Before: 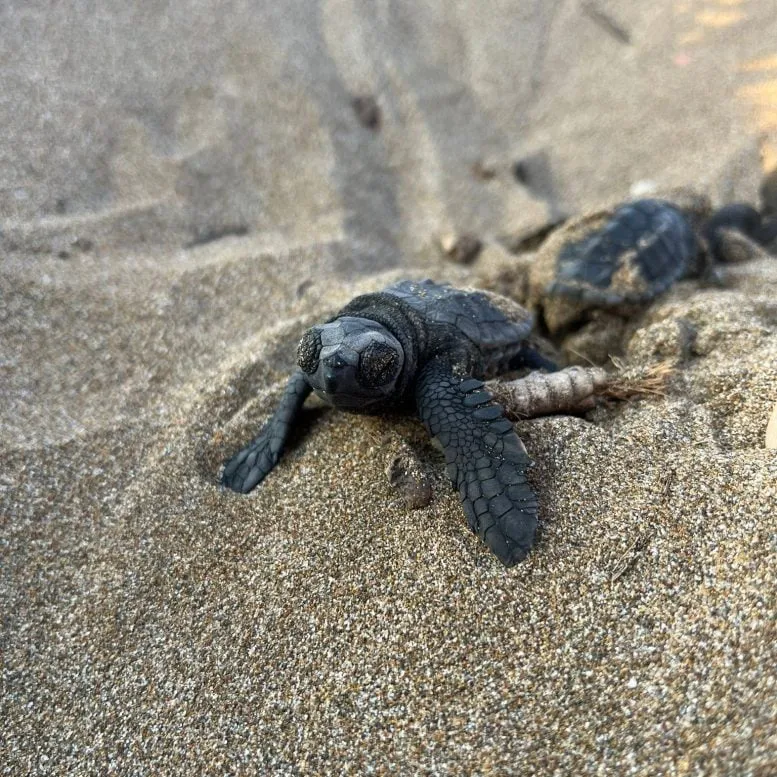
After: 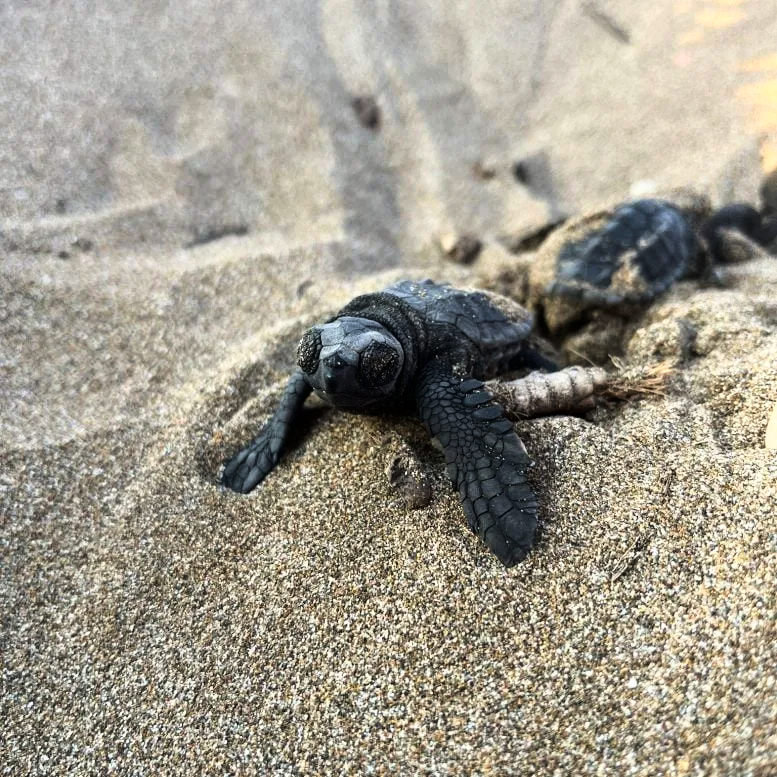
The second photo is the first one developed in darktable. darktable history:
tone curve: curves: ch0 [(0, 0) (0.074, 0.04) (0.157, 0.1) (0.472, 0.515) (0.635, 0.731) (0.768, 0.878) (0.899, 0.969) (1, 1)]; ch1 [(0, 0) (0.08, 0.08) (0.3, 0.3) (0.5, 0.5) (0.539, 0.558) (0.586, 0.658) (0.69, 0.787) (0.92, 0.92) (1, 1)]; ch2 [(0, 0) (0.08, 0.08) (0.3, 0.3) (0.5, 0.5) (0.543, 0.597) (0.597, 0.679) (0.92, 0.92) (1, 1)], color space Lab, linked channels, preserve colors none
